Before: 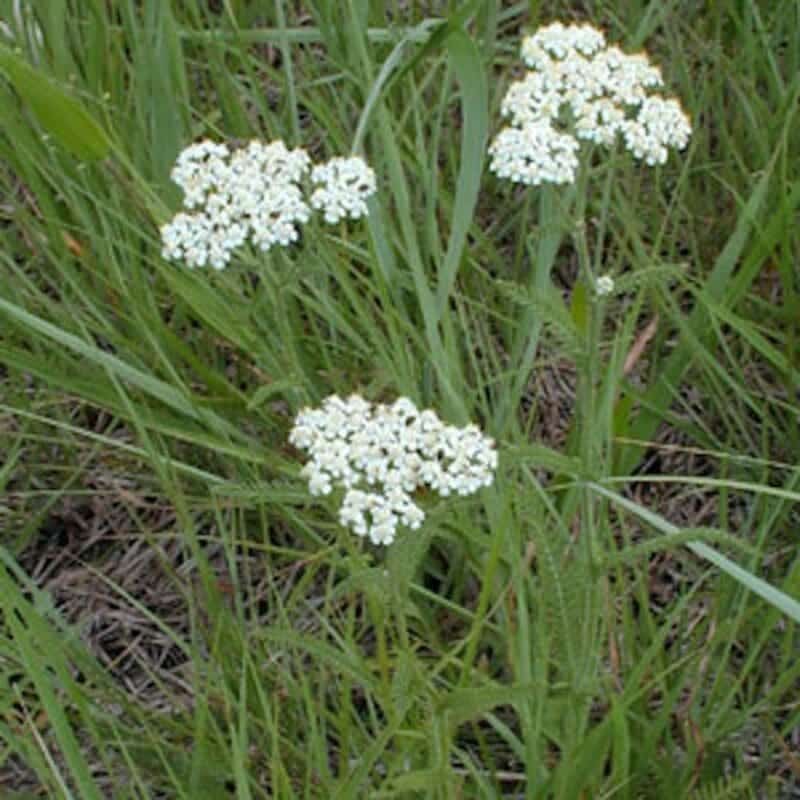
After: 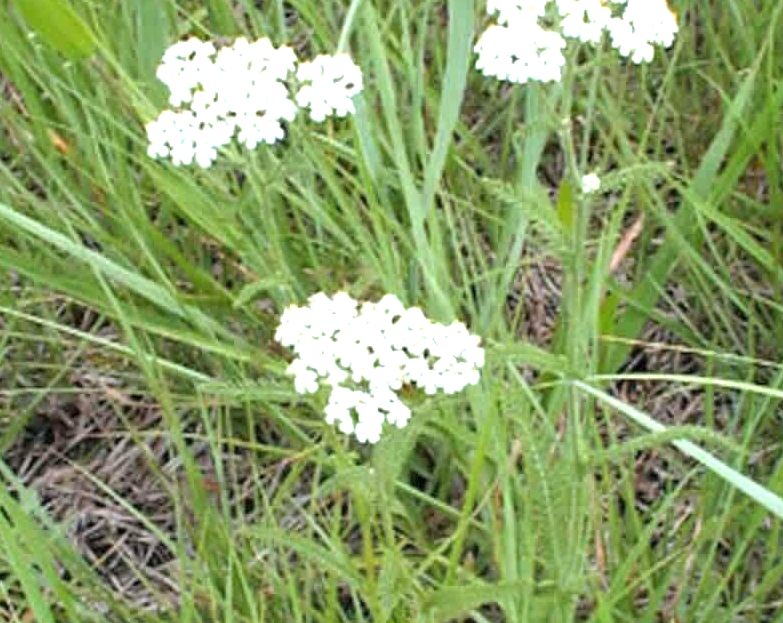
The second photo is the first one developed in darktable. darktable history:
crop and rotate: left 1.814%, top 12.818%, right 0.25%, bottom 9.225%
exposure: black level correction 0, exposure 1.3 EV, compensate highlight preservation false
